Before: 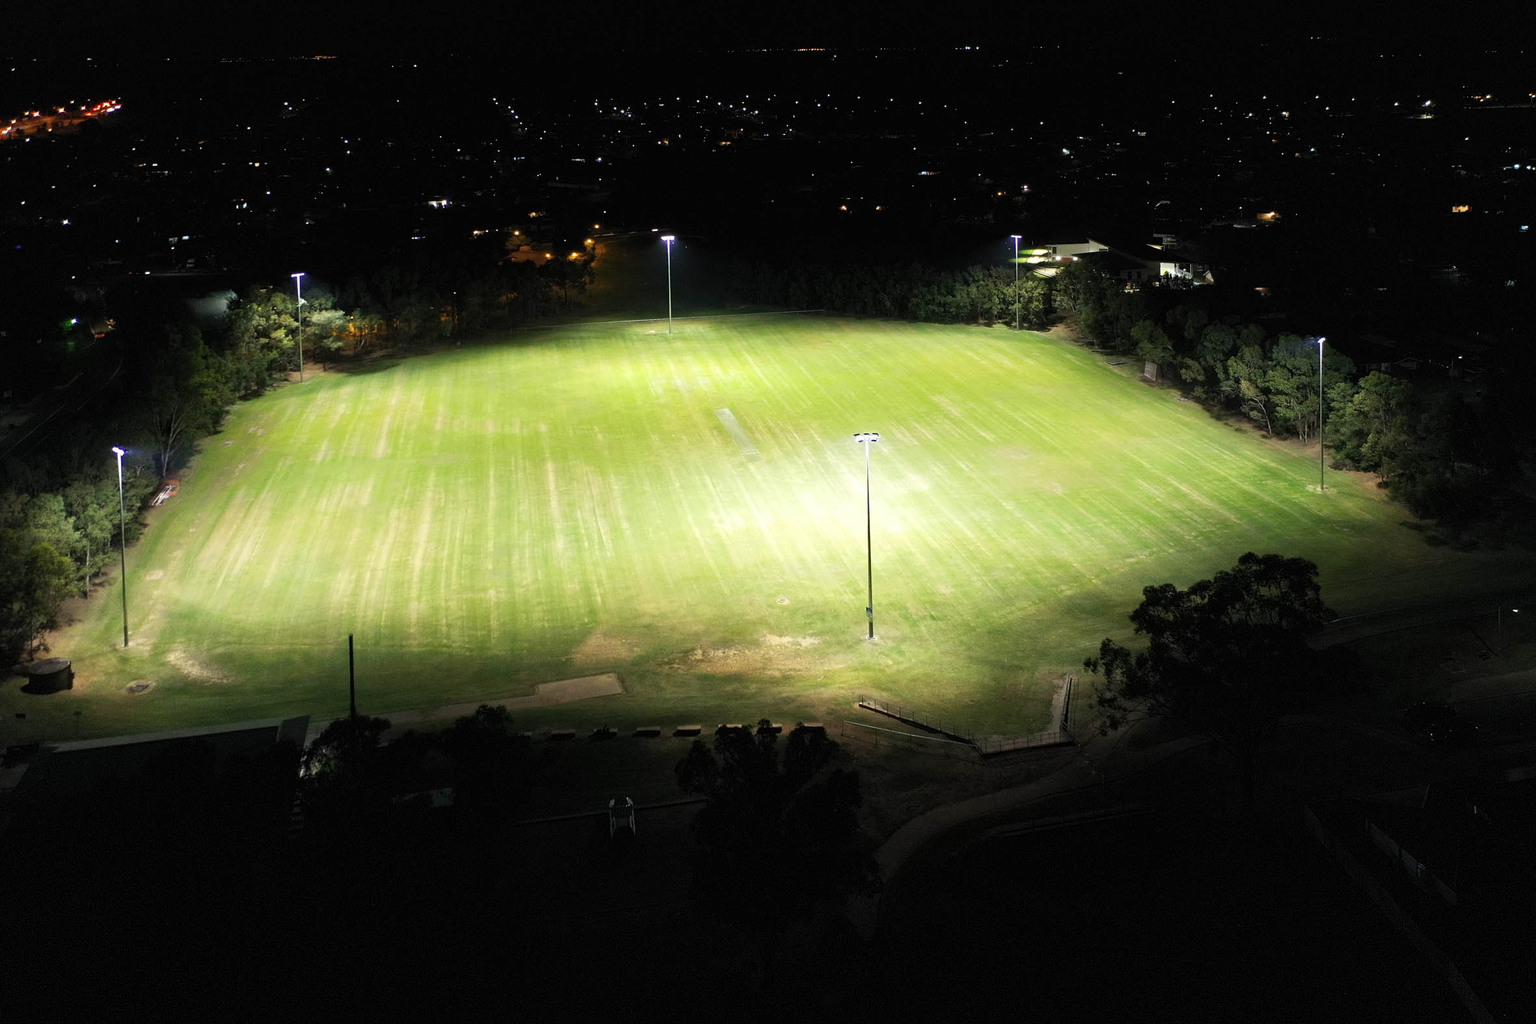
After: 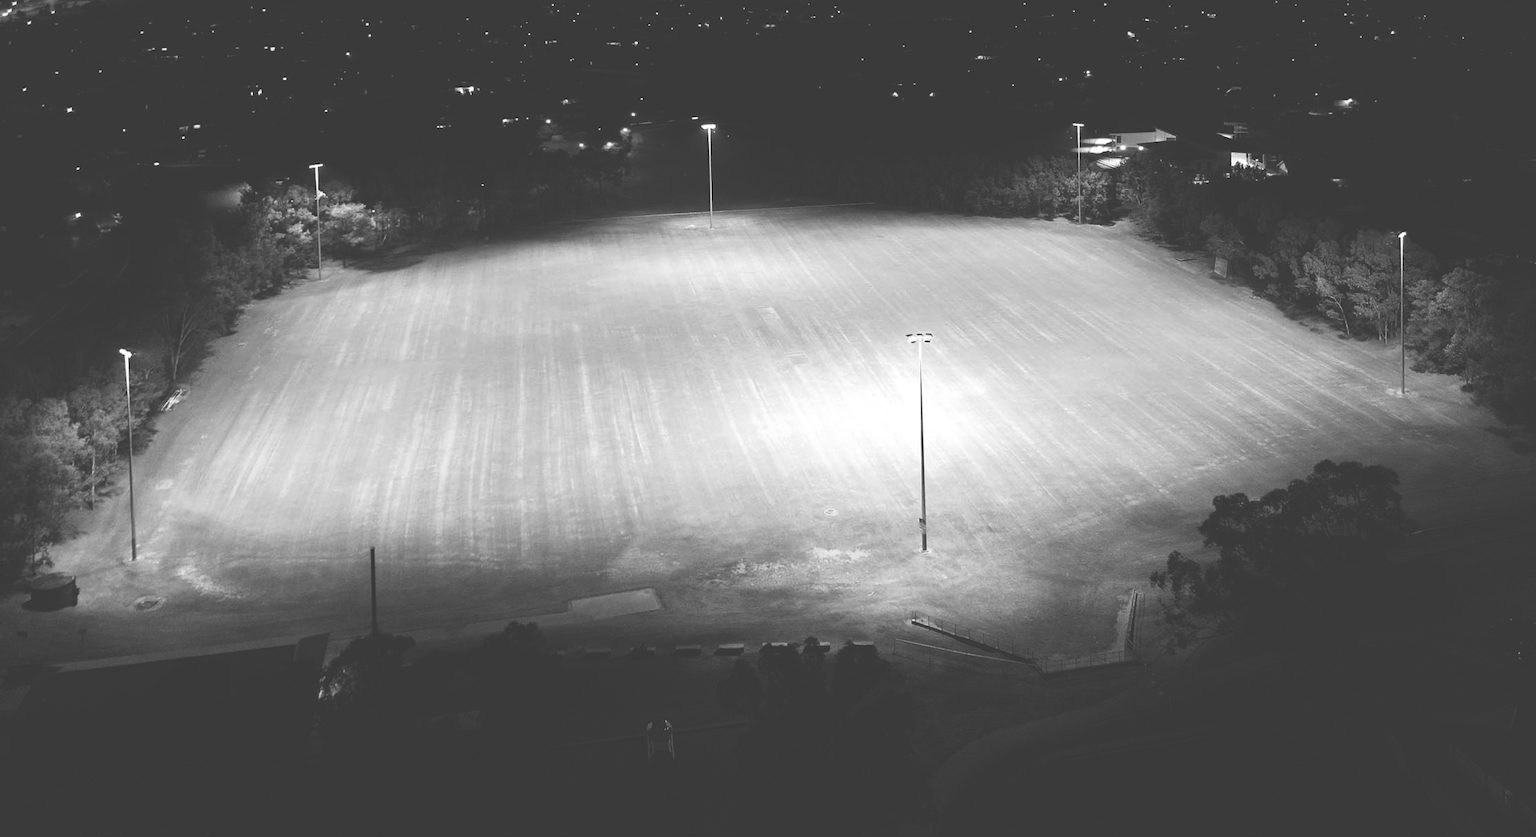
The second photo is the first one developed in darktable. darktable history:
crop and rotate: angle 0.03°, top 11.643%, right 5.651%, bottom 11.189%
monochrome: size 1
exposure: black level correction -0.041, exposure 0.064 EV, compensate highlight preservation false
